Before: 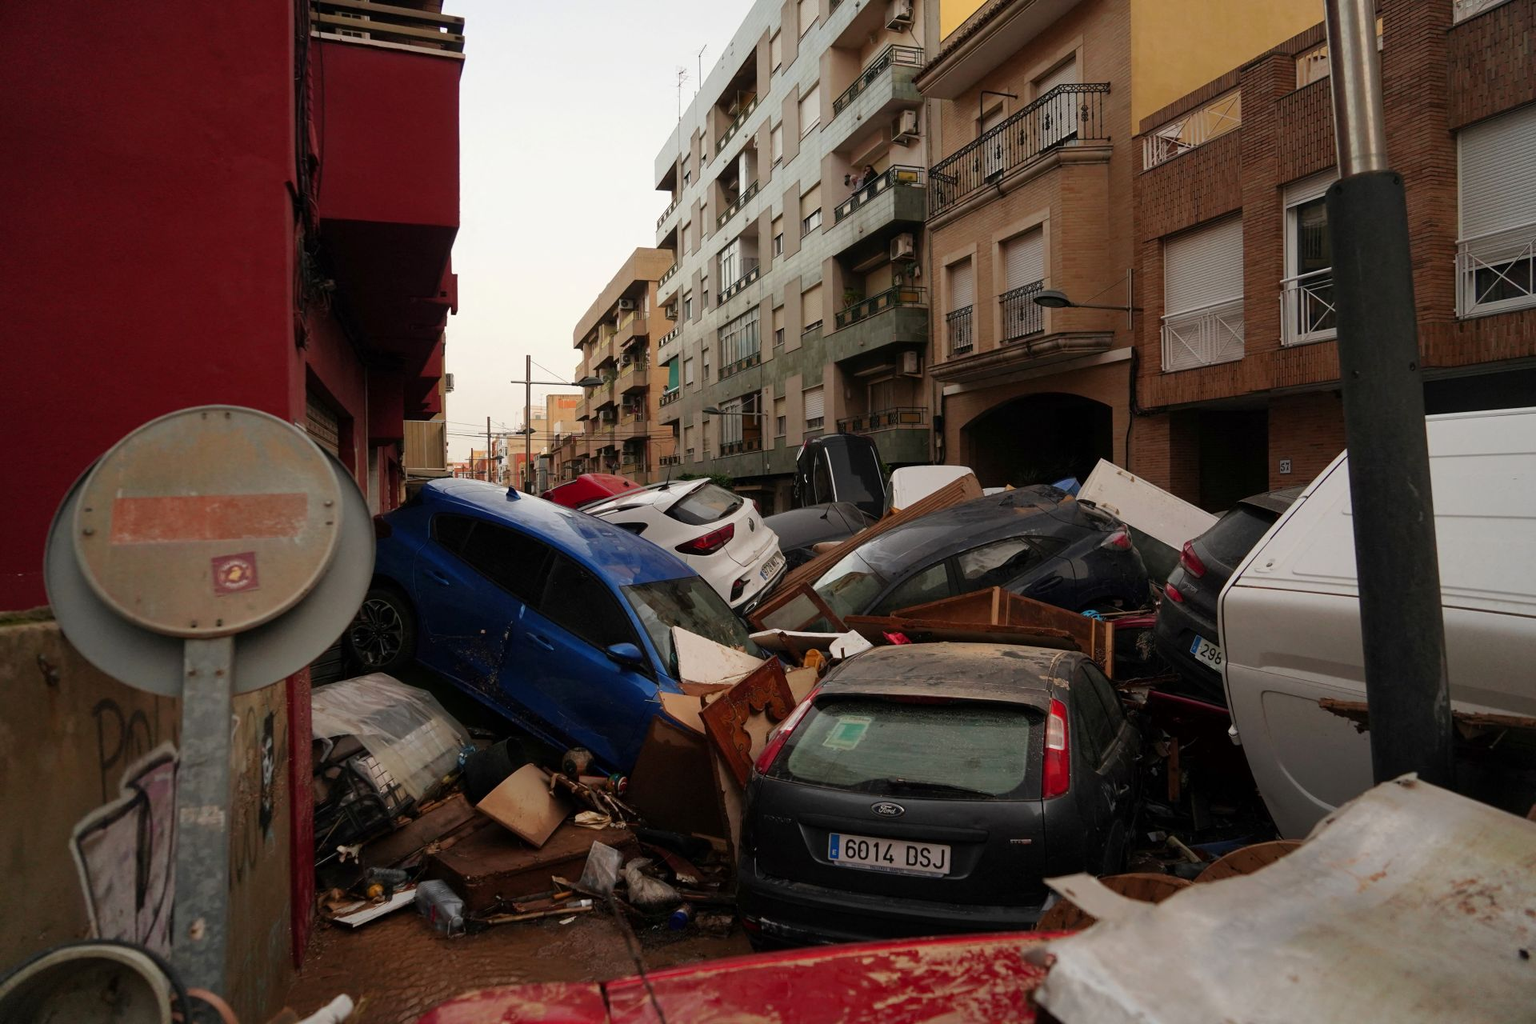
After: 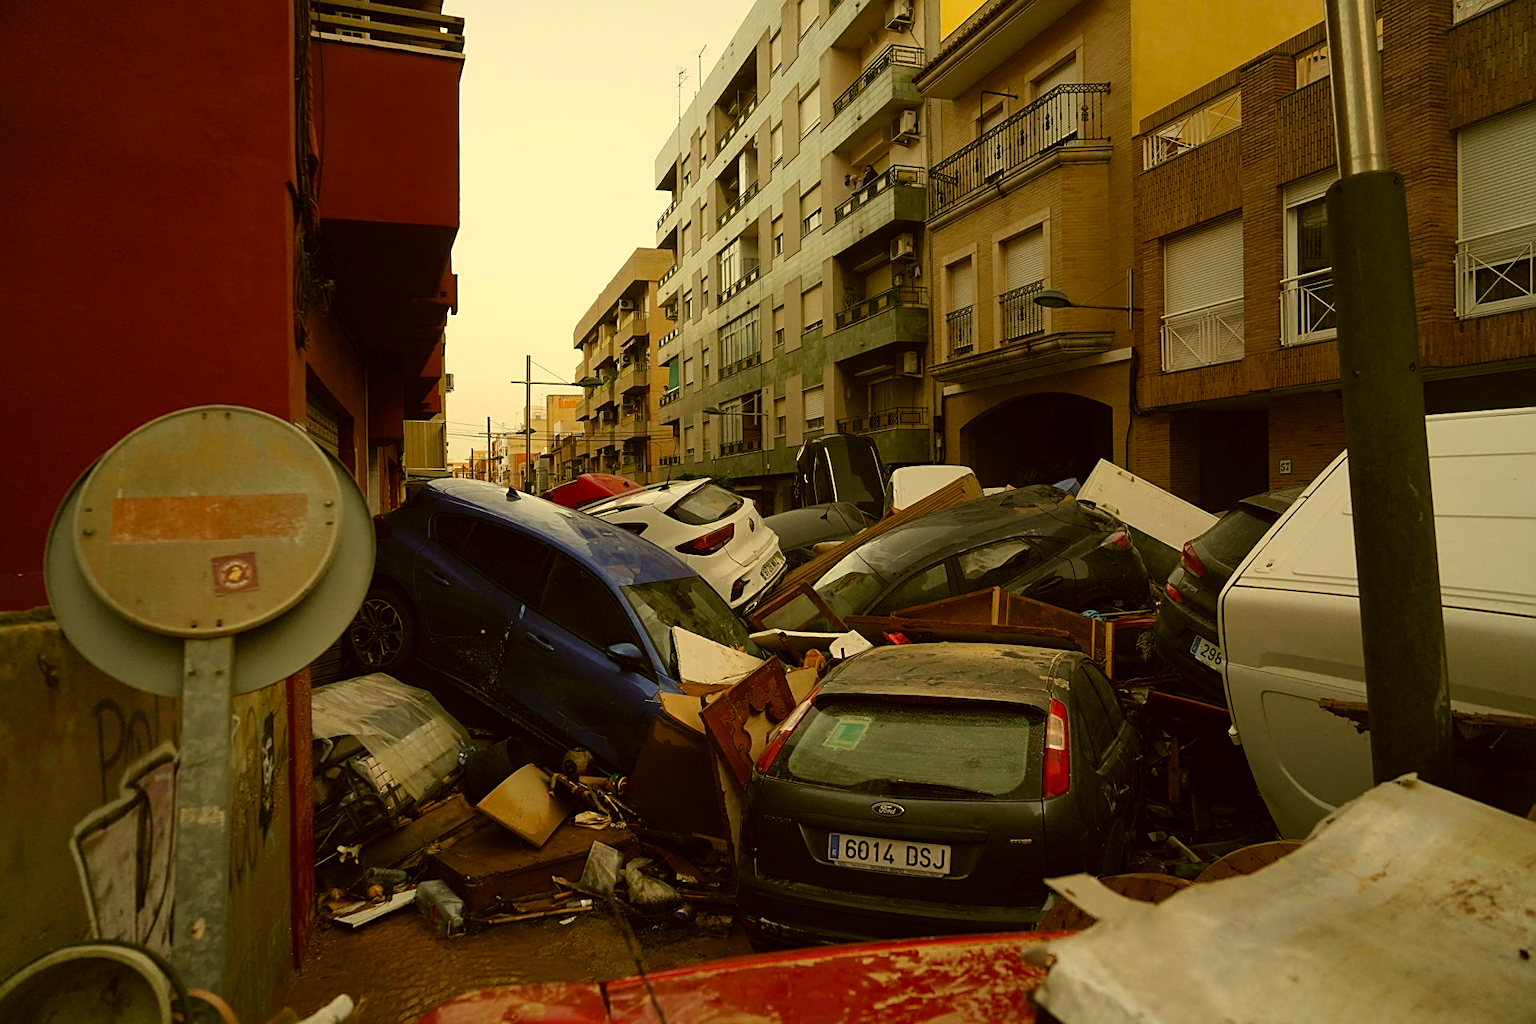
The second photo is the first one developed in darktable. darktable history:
color correction: highlights a* 0.162, highlights b* 29.53, shadows a* -0.162, shadows b* 21.09
sharpen: on, module defaults
exposure: exposure 0 EV, compensate highlight preservation false
